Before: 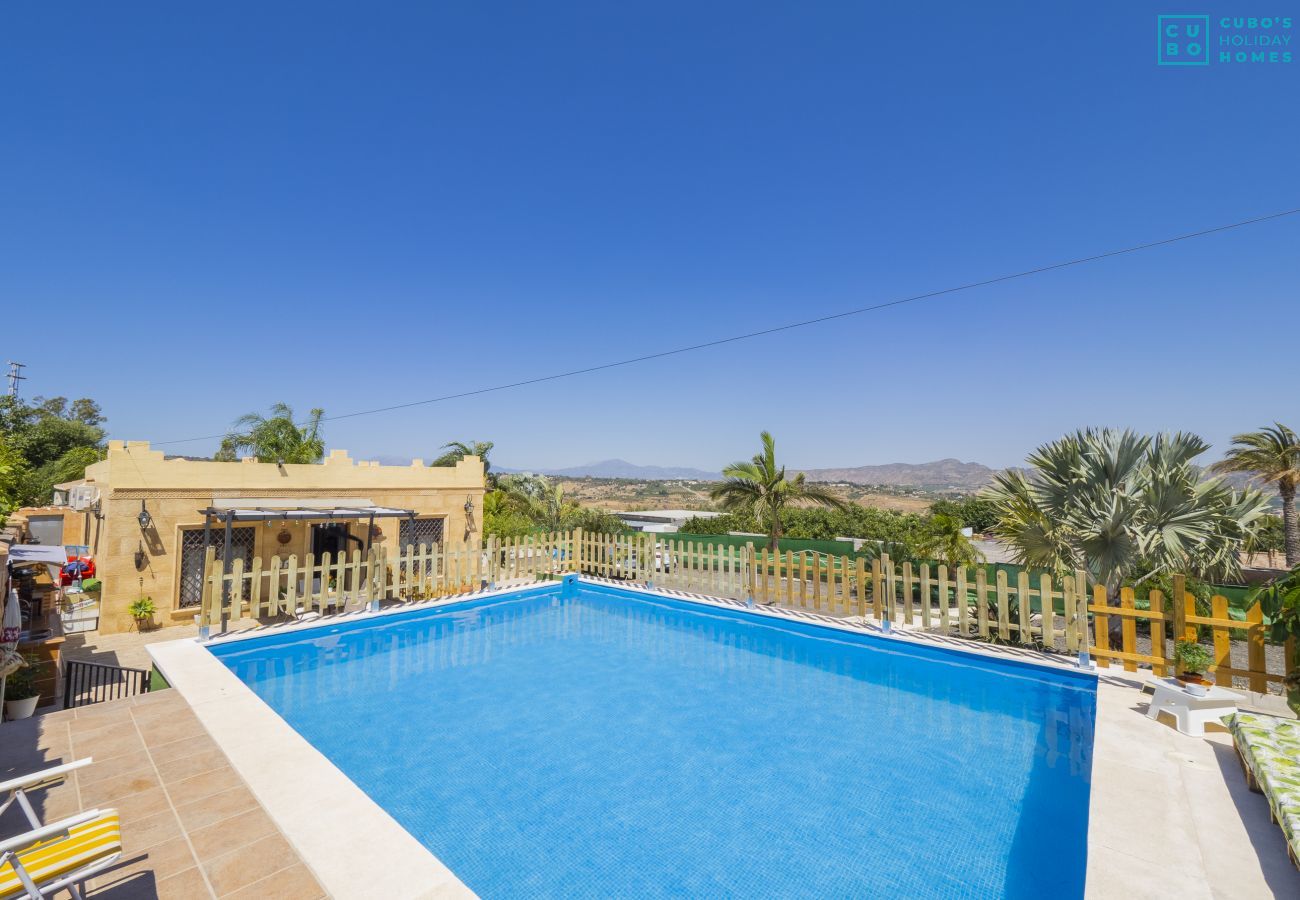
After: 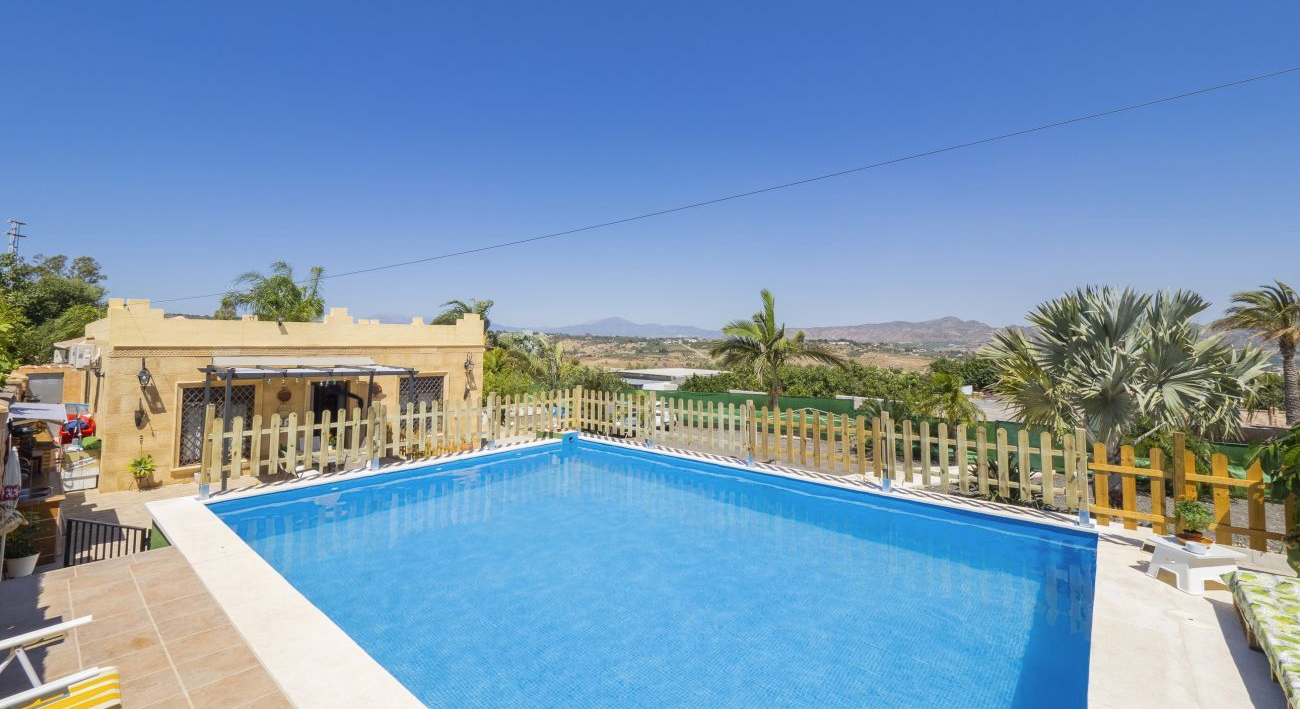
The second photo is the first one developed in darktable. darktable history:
crop and rotate: top 15.853%, bottom 5.363%
contrast brightness saturation: contrast 0.005, saturation -0.062
exposure: exposure 0.081 EV, compensate highlight preservation false
